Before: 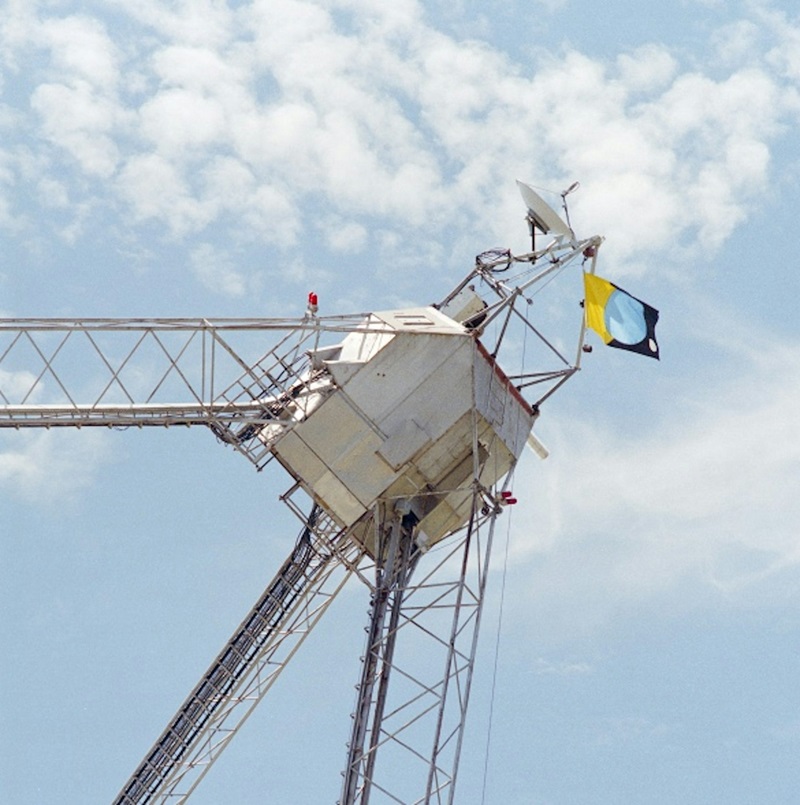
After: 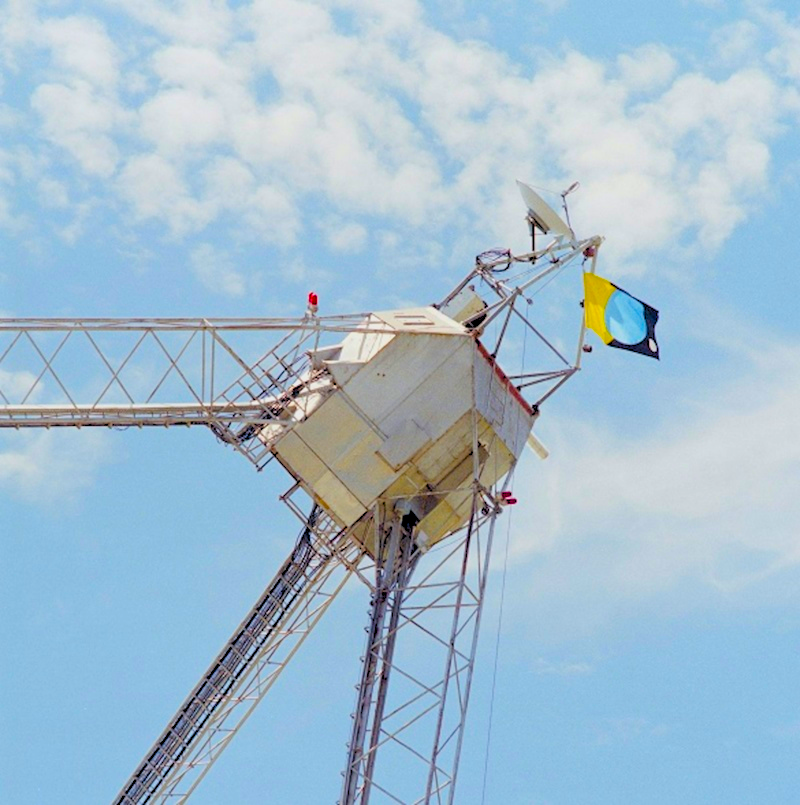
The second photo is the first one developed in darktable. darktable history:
rgb levels: preserve colors sum RGB, levels [[0.038, 0.433, 0.934], [0, 0.5, 1], [0, 0.5, 1]]
color balance rgb: linear chroma grading › global chroma 25%, perceptual saturation grading › global saturation 50%
